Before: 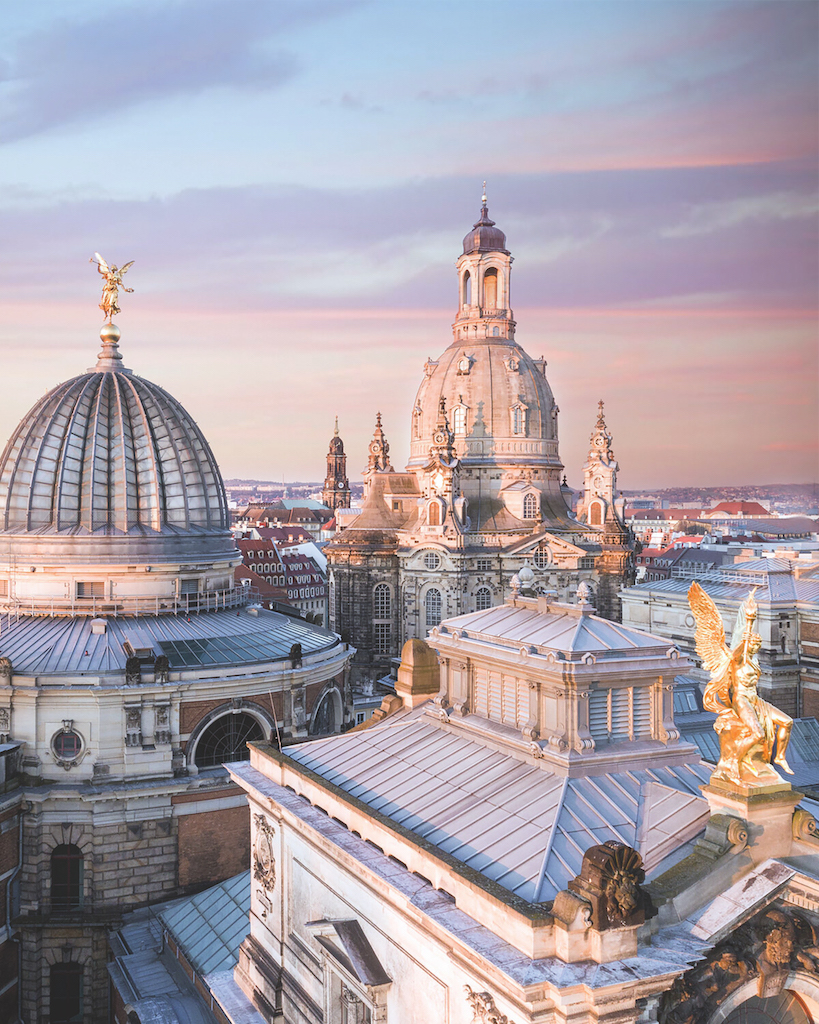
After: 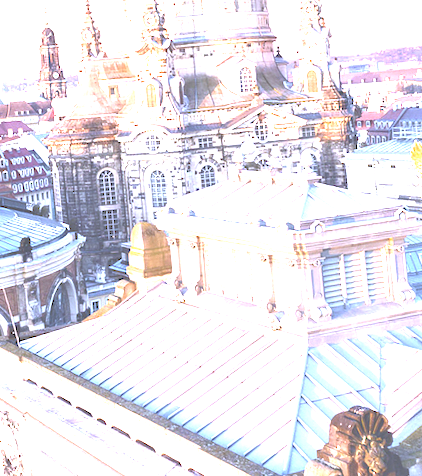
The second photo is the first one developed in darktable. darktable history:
exposure: black level correction 0.001, exposure 1.84 EV, compensate highlight preservation false
tone equalizer: -7 EV 0.15 EV, -6 EV 0.6 EV, -5 EV 1.15 EV, -4 EV 1.33 EV, -3 EV 1.15 EV, -2 EV 0.6 EV, -1 EV 0.15 EV, mask exposure compensation -0.5 EV
rotate and perspective: rotation -5°, crop left 0.05, crop right 0.952, crop top 0.11, crop bottom 0.89
crop: left 34.479%, top 38.822%, right 13.718%, bottom 5.172%
white balance: red 0.967, blue 1.119, emerald 0.756
